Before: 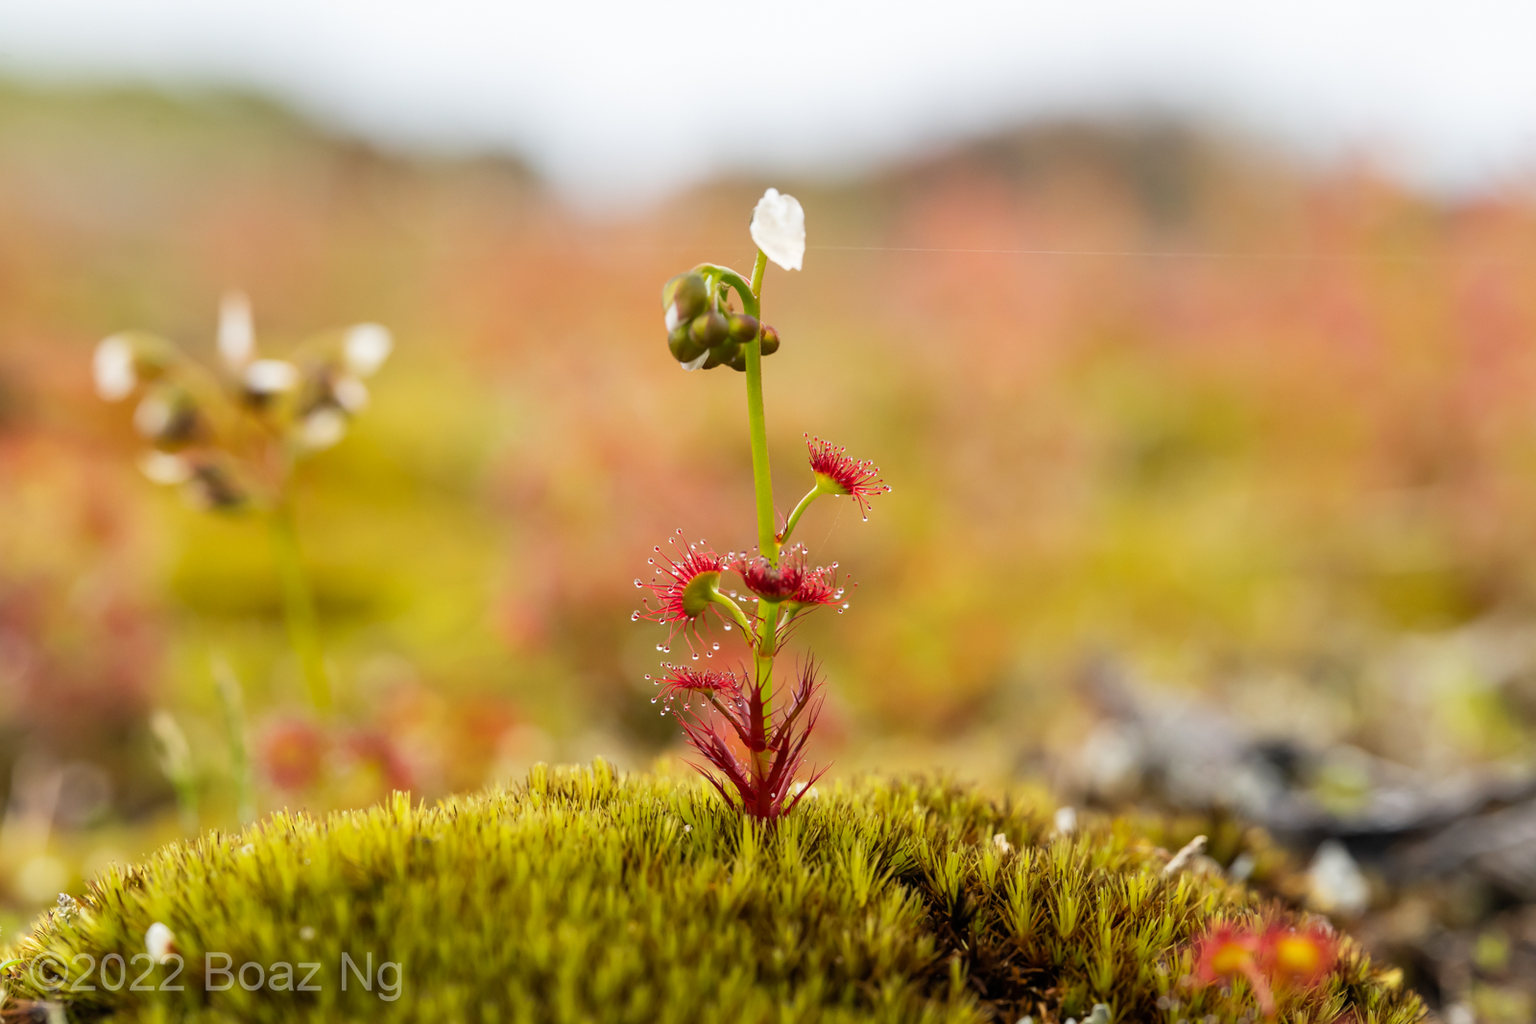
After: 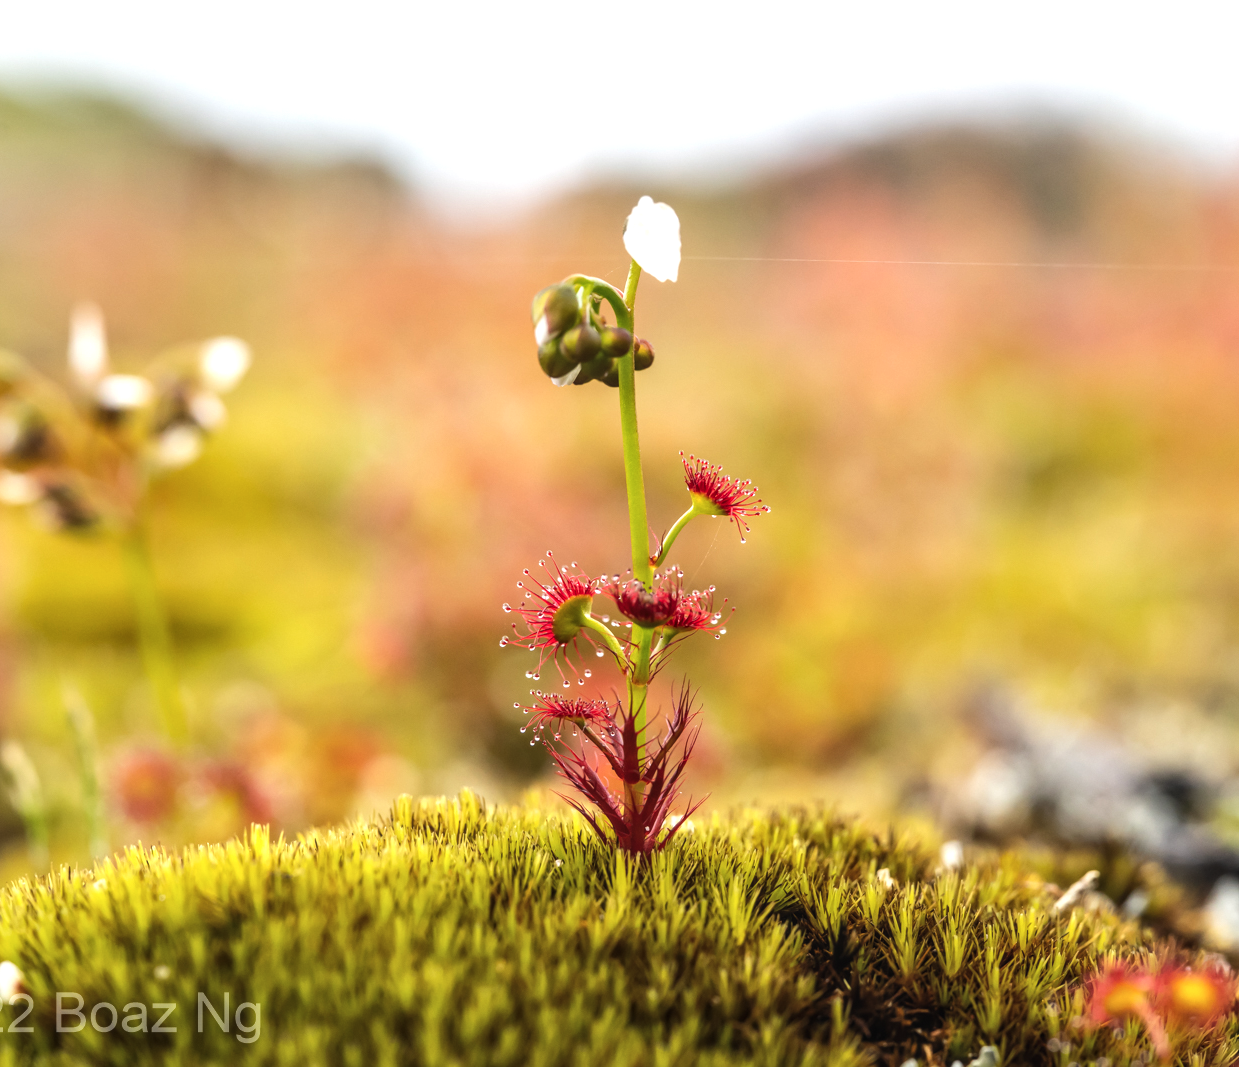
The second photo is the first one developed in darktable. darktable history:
exposure: black level correction -0.008, exposure 0.067 EV, compensate highlight preservation false
crop: left 9.88%, right 12.664%
local contrast: on, module defaults
tone equalizer: -8 EV -0.417 EV, -7 EV -0.389 EV, -6 EV -0.333 EV, -5 EV -0.222 EV, -3 EV 0.222 EV, -2 EV 0.333 EV, -1 EV 0.389 EV, +0 EV 0.417 EV, edges refinement/feathering 500, mask exposure compensation -1.57 EV, preserve details no
